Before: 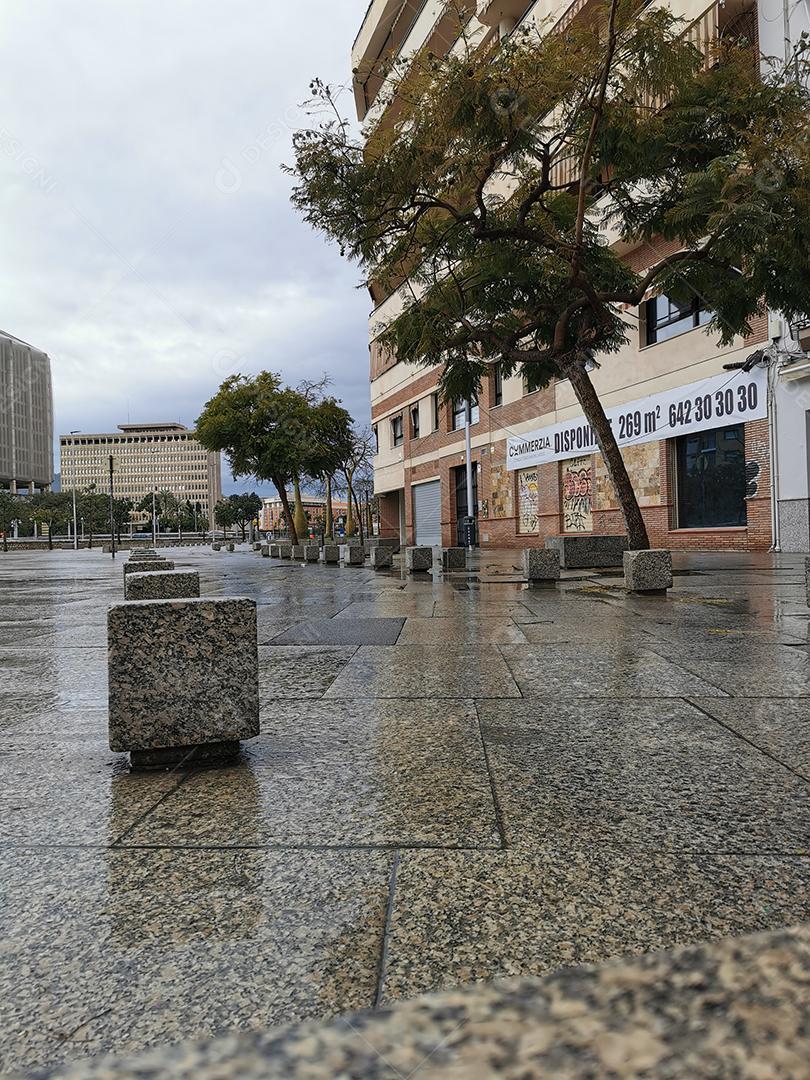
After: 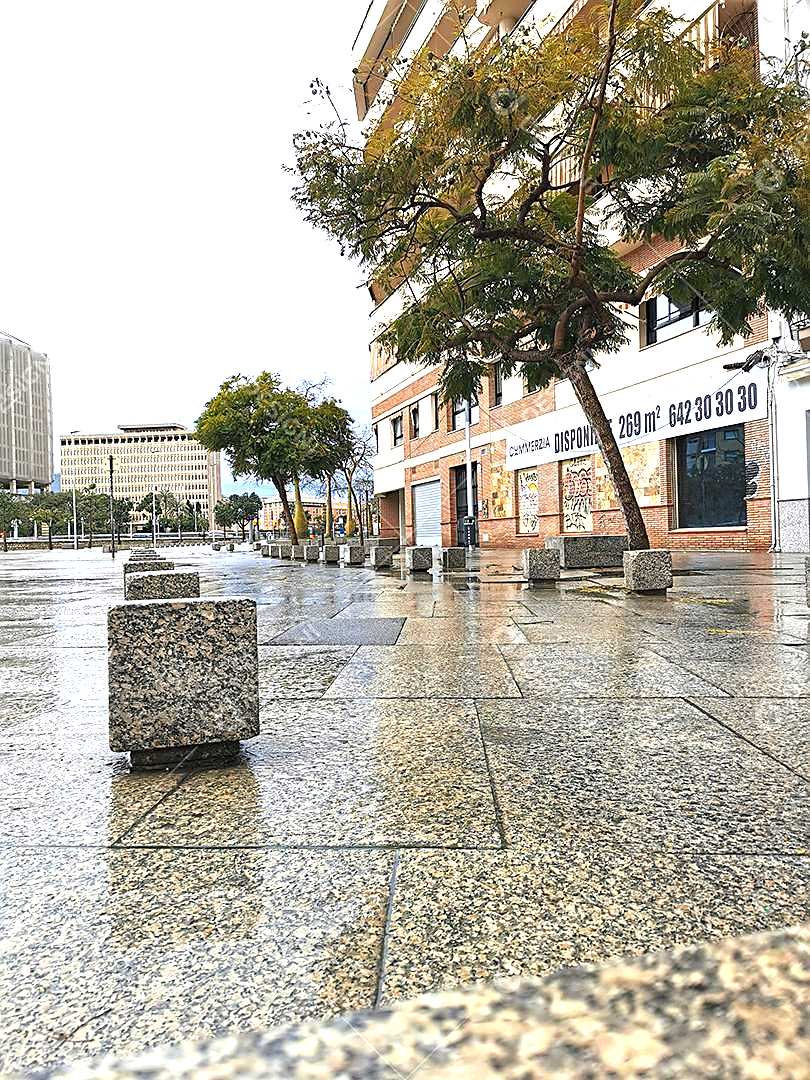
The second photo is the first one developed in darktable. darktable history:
color balance rgb: perceptual saturation grading › global saturation 19.381%, global vibrance 9.609%
sharpen: on, module defaults
exposure: black level correction 0, exposure 1.61 EV, compensate exposure bias true, compensate highlight preservation false
